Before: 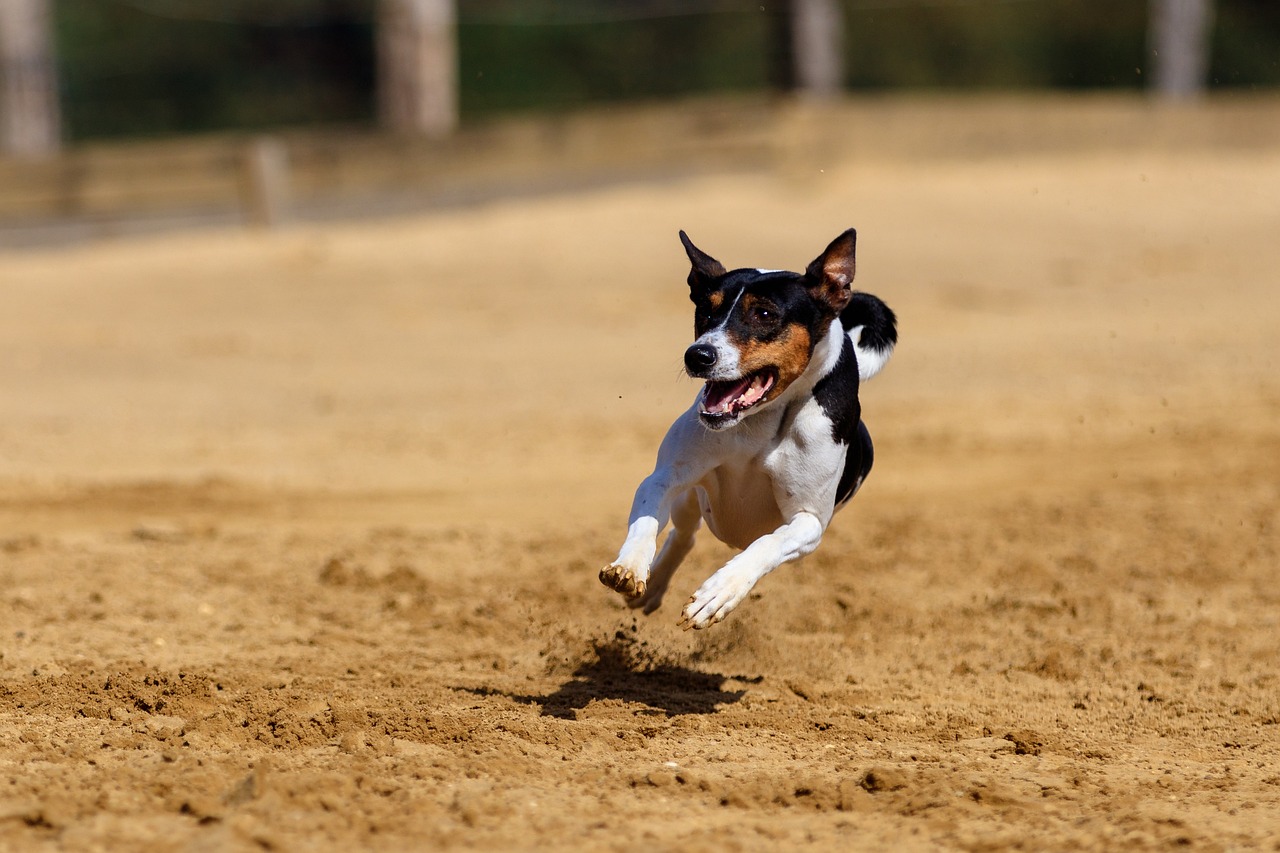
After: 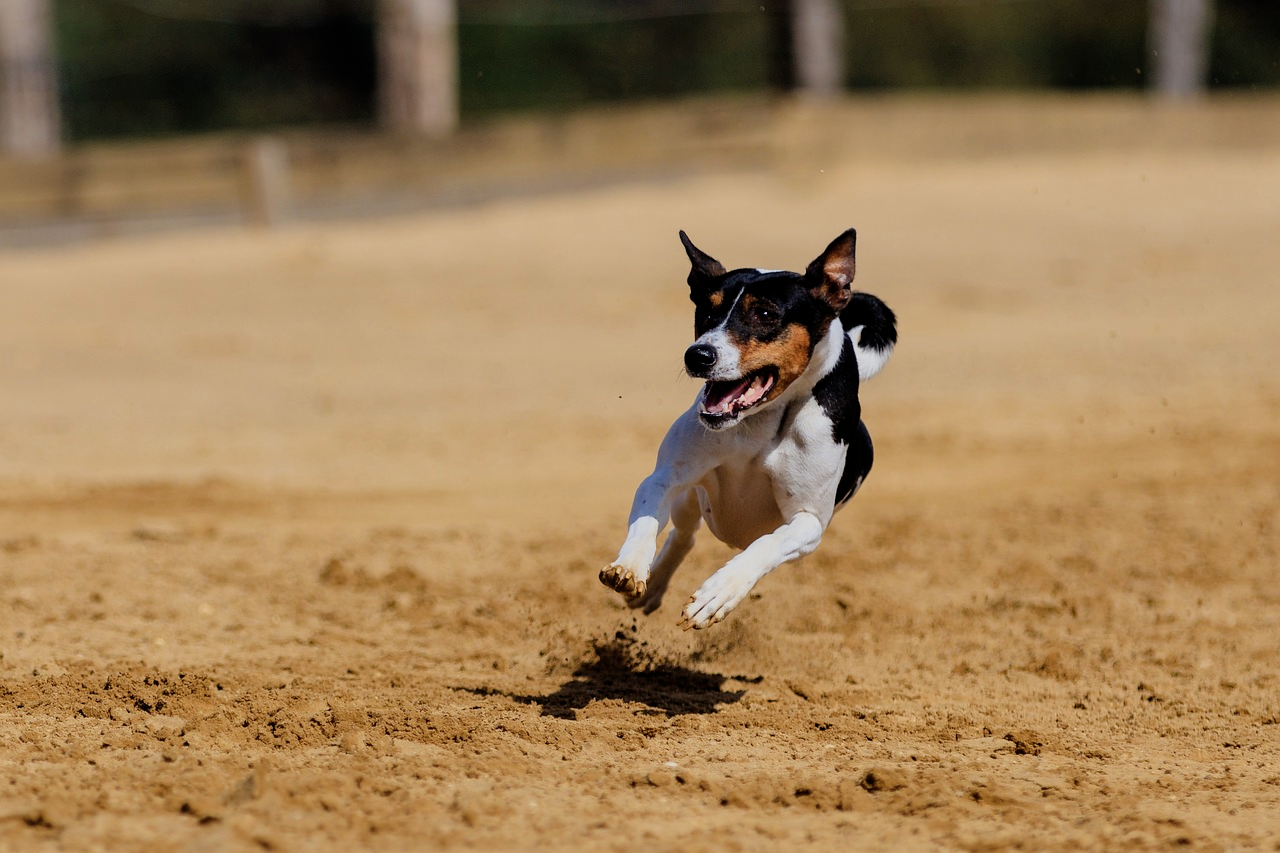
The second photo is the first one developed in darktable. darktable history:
filmic rgb: black relative exposure -8.01 EV, white relative exposure 4 EV, threshold 2.96 EV, hardness 4.19, enable highlight reconstruction true
